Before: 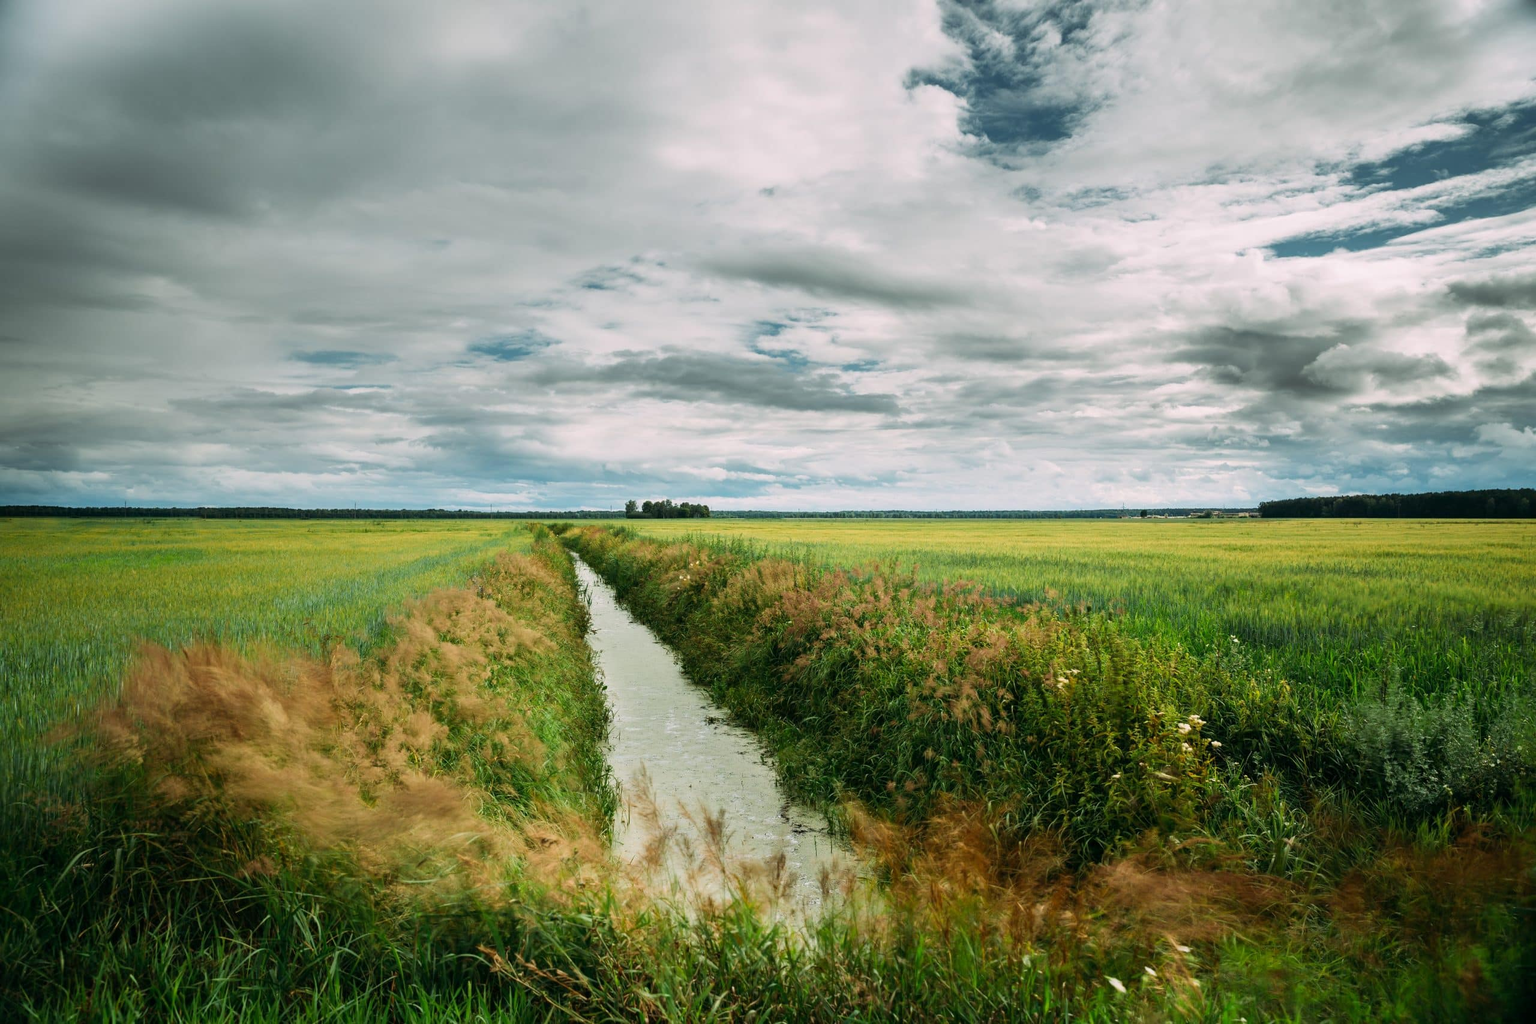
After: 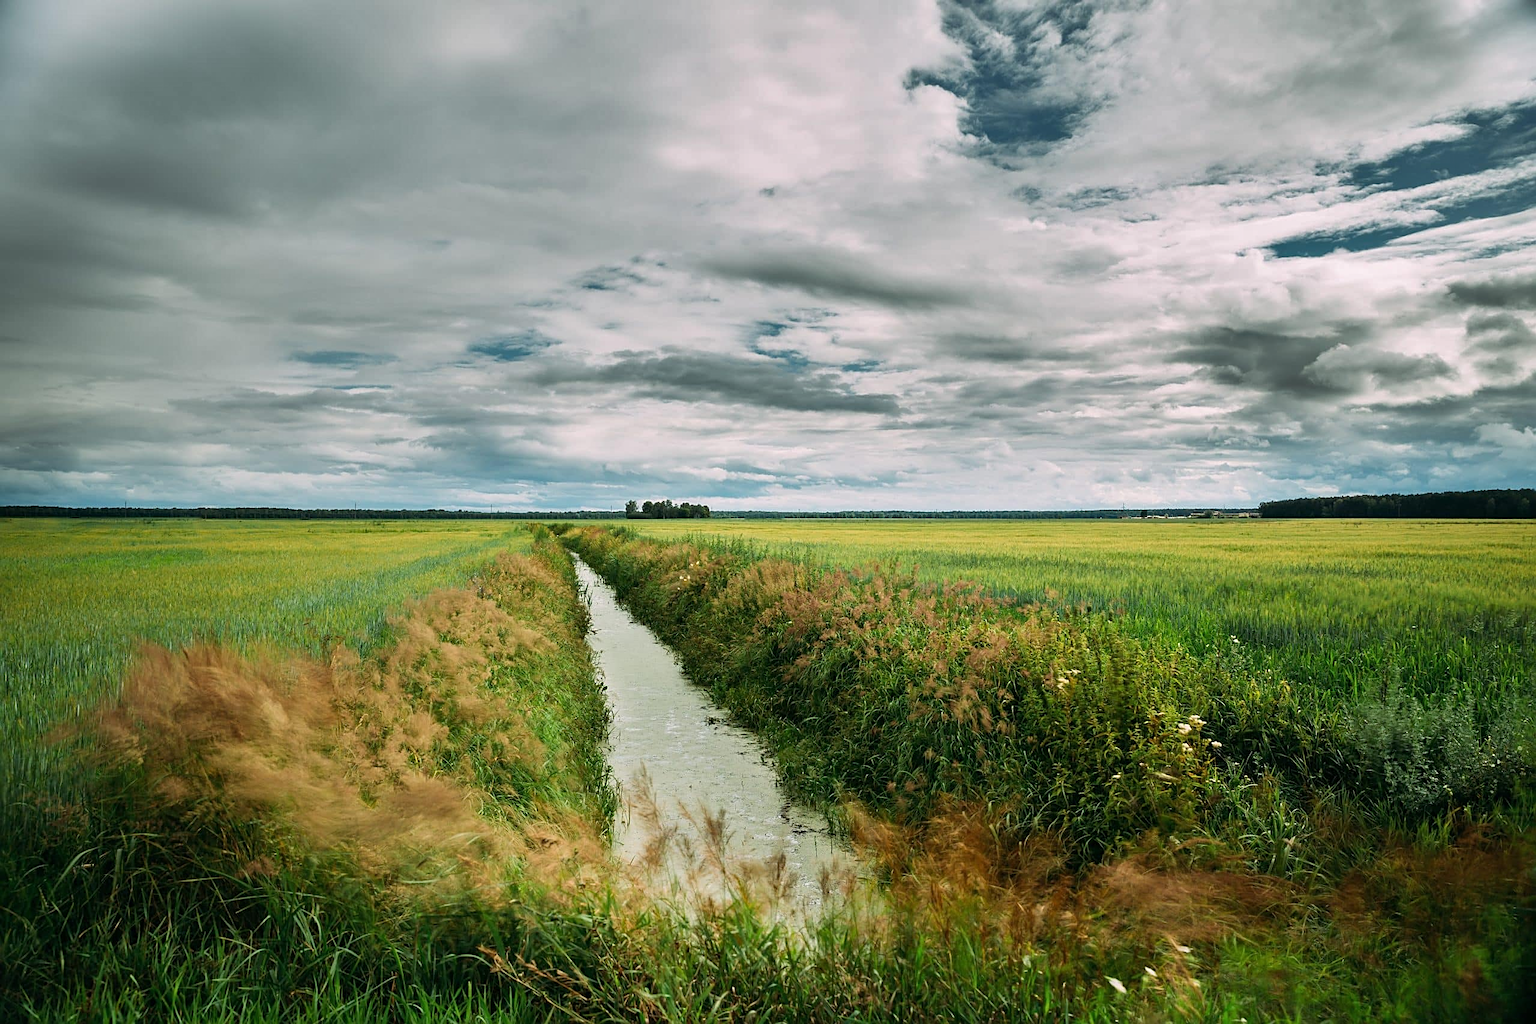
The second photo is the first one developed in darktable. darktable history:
sharpen: on, module defaults
shadows and highlights: shadows 12, white point adjustment 1.2, soften with gaussian
